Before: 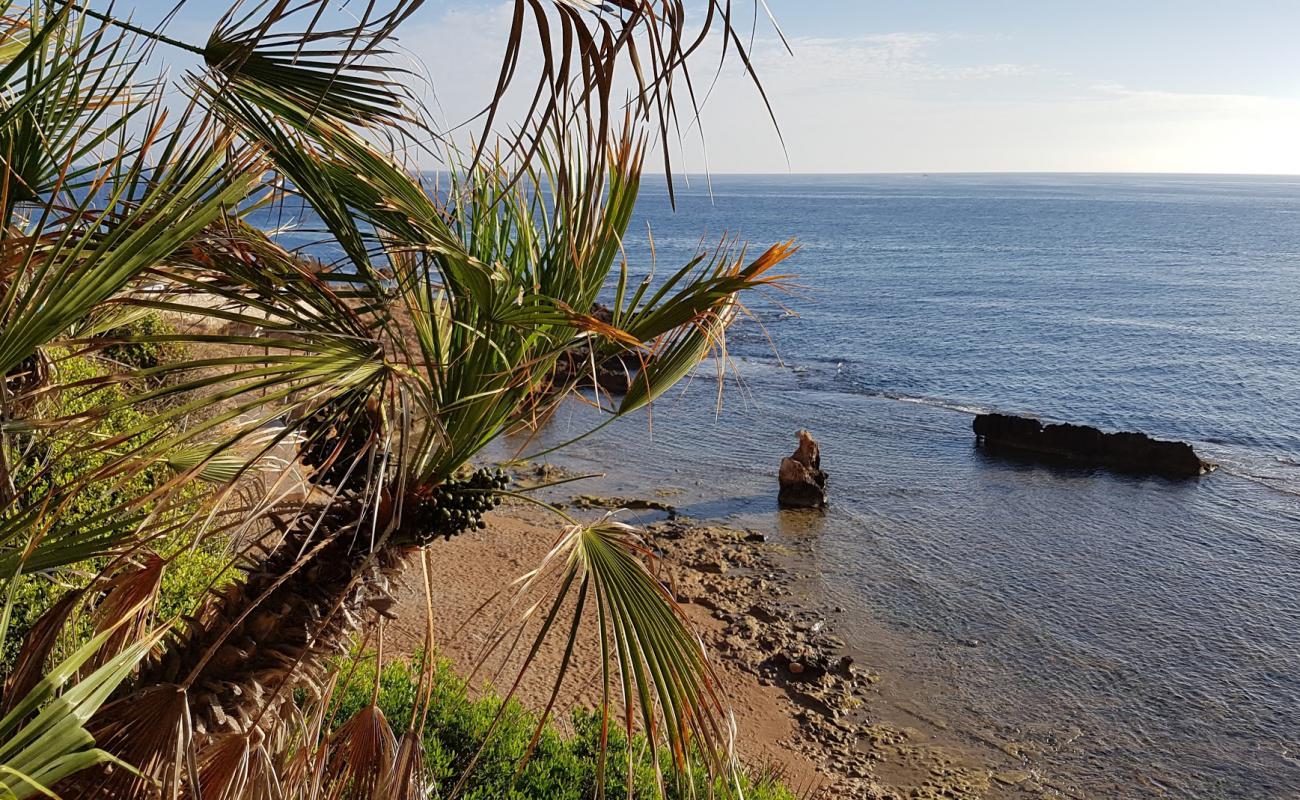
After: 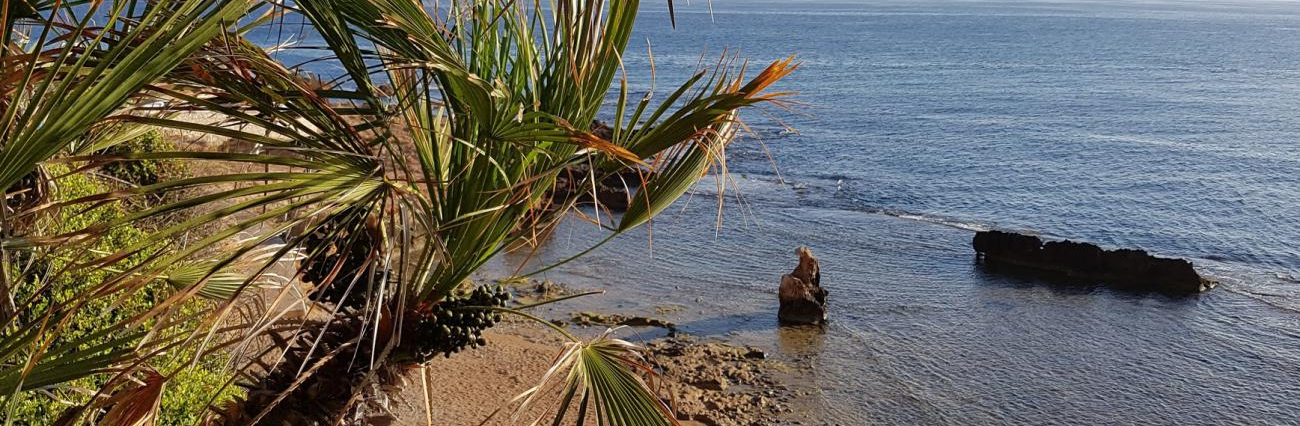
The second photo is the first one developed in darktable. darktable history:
crop and rotate: top 22.907%, bottom 23.761%
